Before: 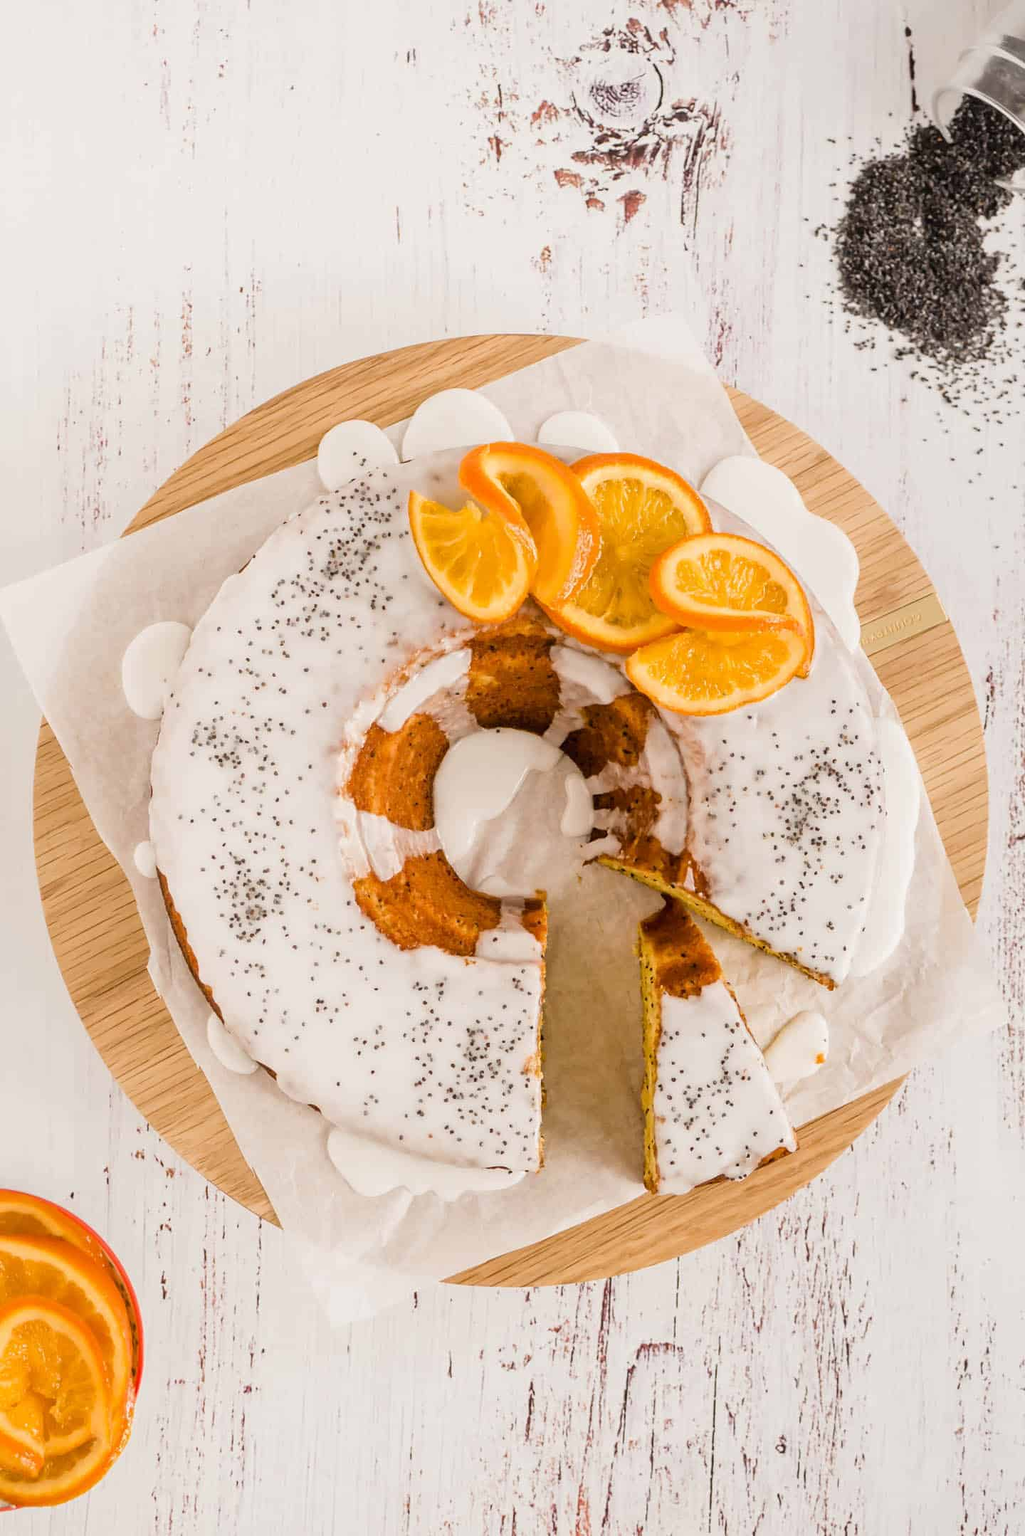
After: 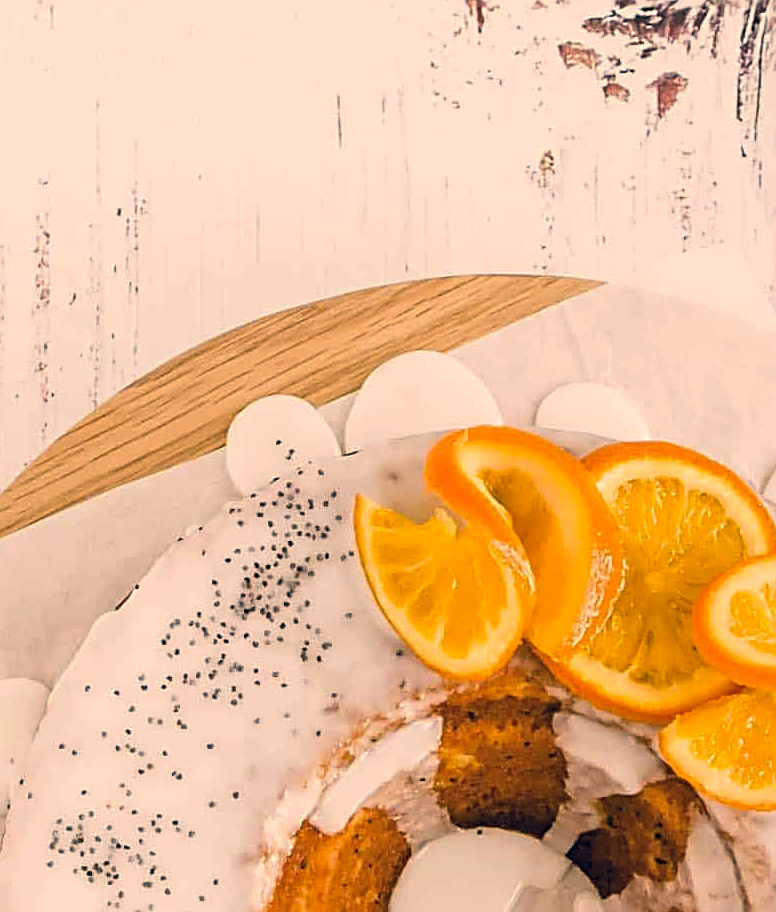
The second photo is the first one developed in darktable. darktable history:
color correction: highlights a* 10.32, highlights b* 14.66, shadows a* -9.59, shadows b* -15.02
crop: left 15.306%, top 9.065%, right 30.789%, bottom 48.638%
sharpen: radius 2.584, amount 0.688
